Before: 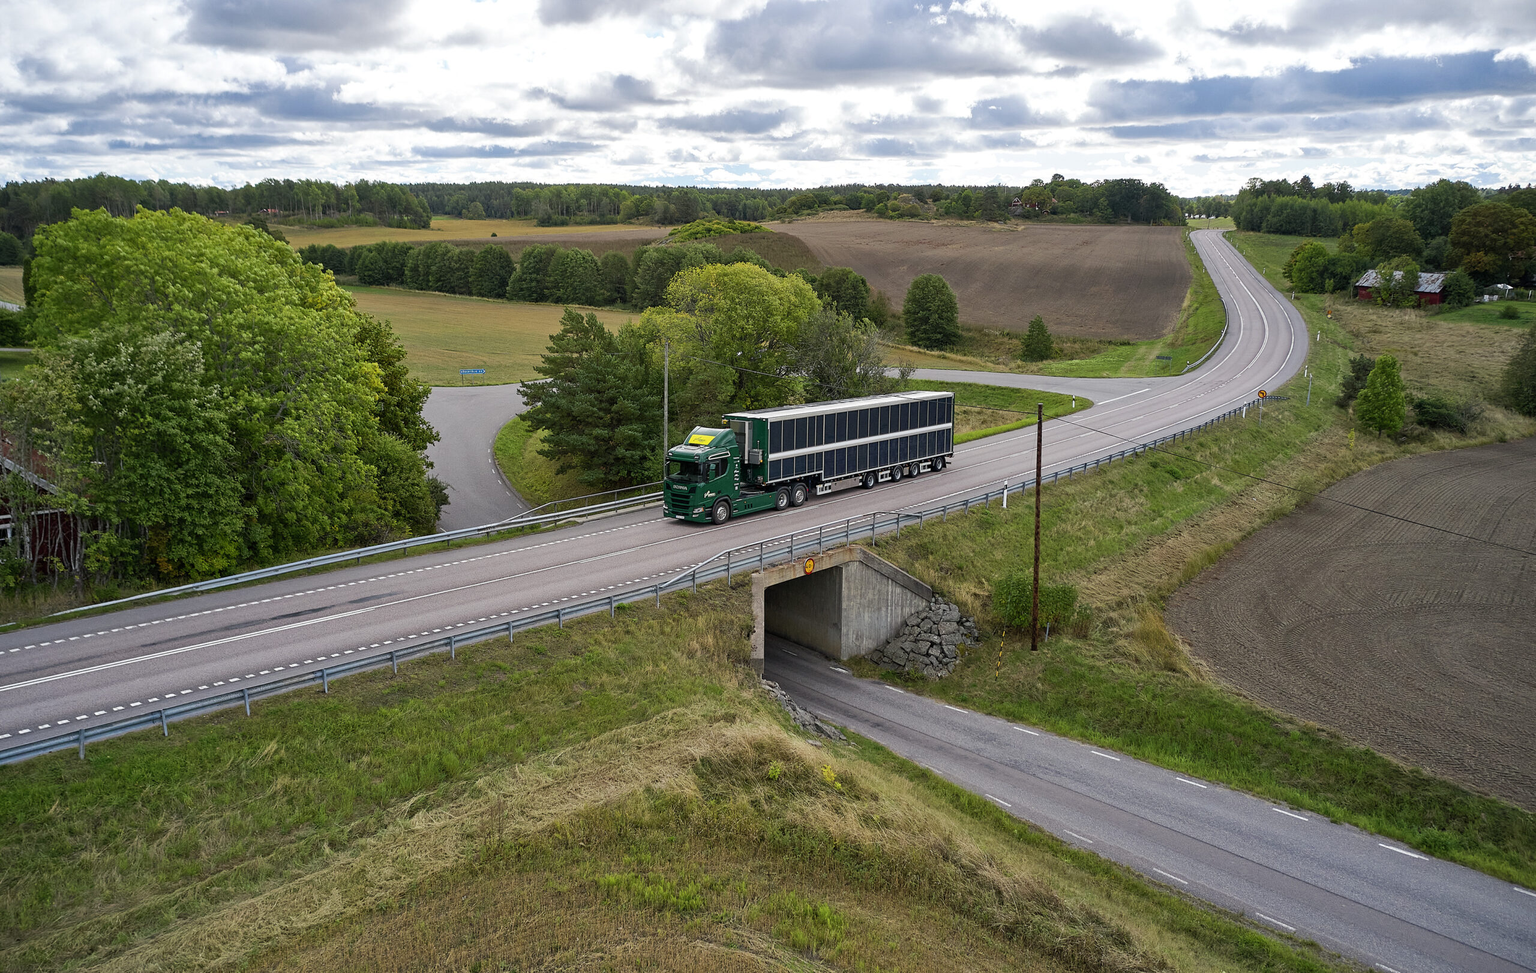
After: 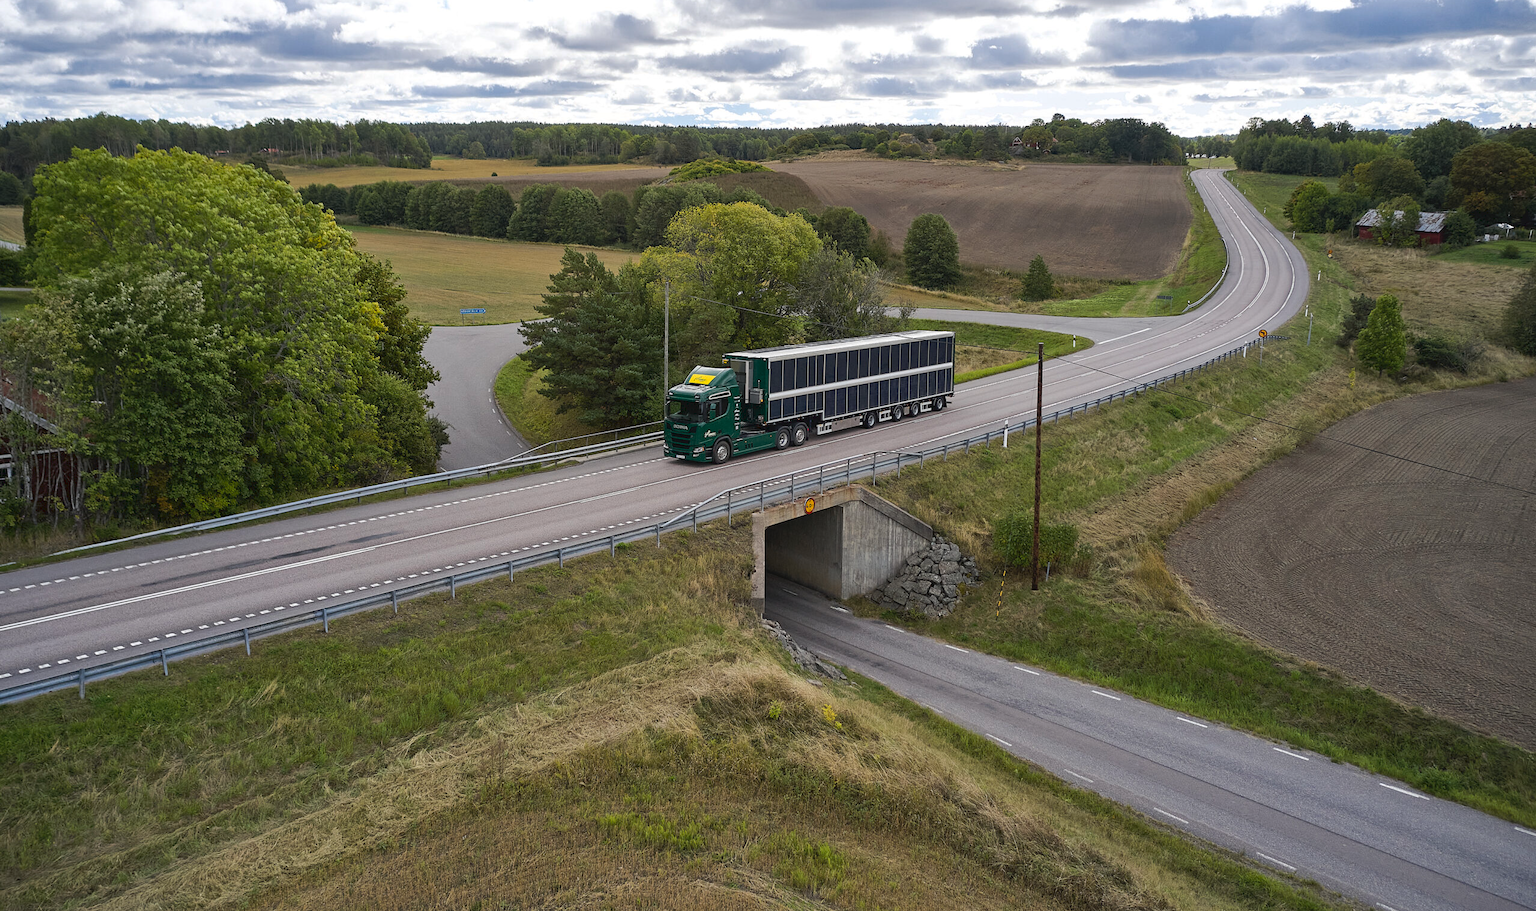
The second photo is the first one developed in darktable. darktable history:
tone curve: curves: ch0 [(0, 0) (0.003, 0.051) (0.011, 0.054) (0.025, 0.056) (0.044, 0.07) (0.069, 0.092) (0.1, 0.119) (0.136, 0.149) (0.177, 0.189) (0.224, 0.231) (0.277, 0.278) (0.335, 0.329) (0.399, 0.386) (0.468, 0.454) (0.543, 0.524) (0.623, 0.603) (0.709, 0.687) (0.801, 0.776) (0.898, 0.878) (1, 1)], preserve colors none
crop and rotate: top 6.25%
